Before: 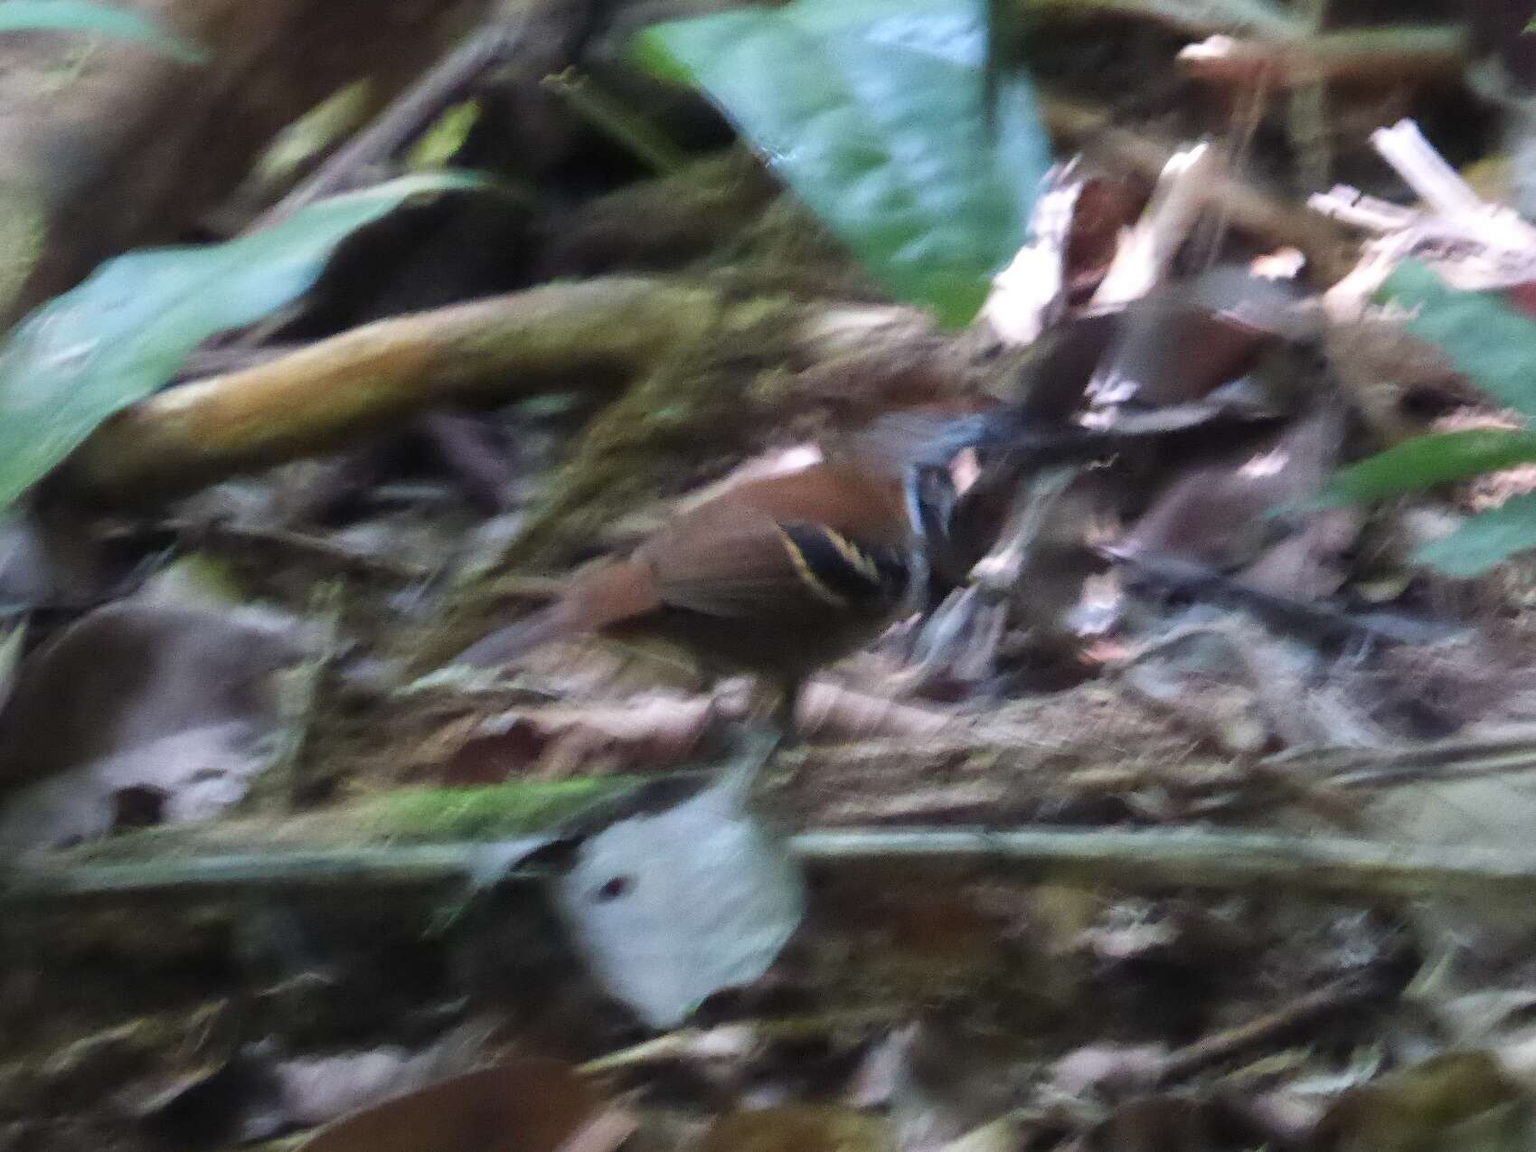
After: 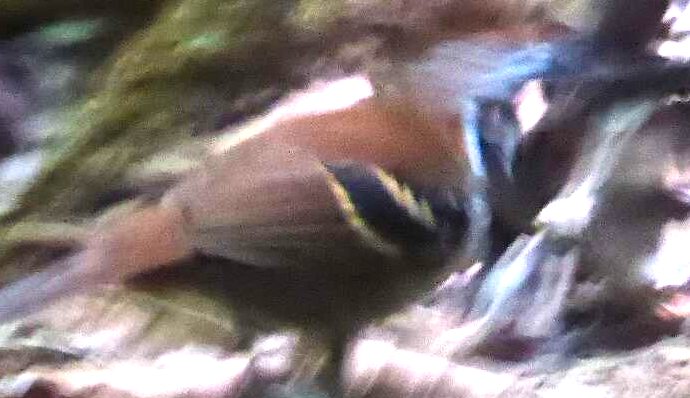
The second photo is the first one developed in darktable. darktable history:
exposure: black level correction 0, exposure 1.024 EV, compensate exposure bias true, compensate highlight preservation false
crop: left 31.643%, top 32.63%, right 27.7%, bottom 36.058%
color balance rgb: linear chroma grading › global chroma 20.384%, perceptual saturation grading › global saturation 1.735%, perceptual saturation grading › highlights -2.044%, perceptual saturation grading › mid-tones 4.264%, perceptual saturation grading › shadows 7.239%, contrast 14.62%
